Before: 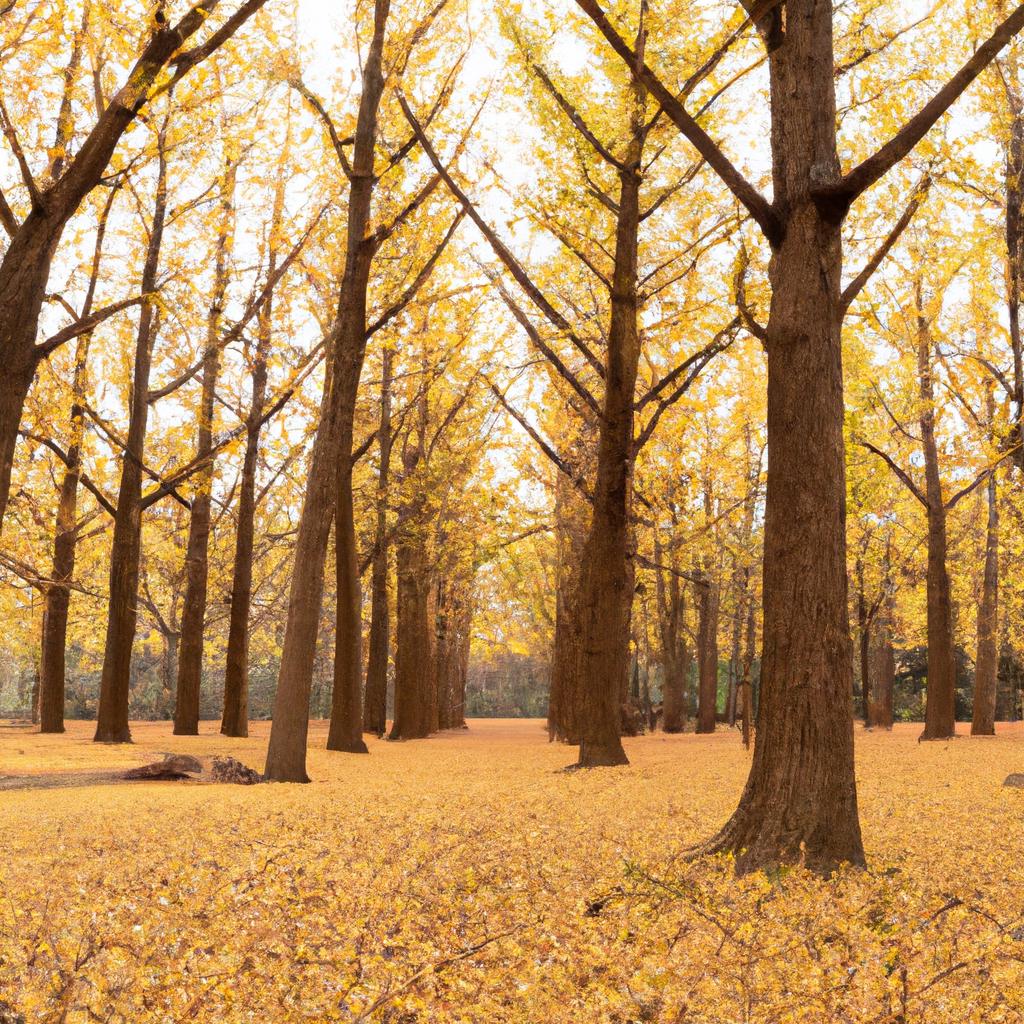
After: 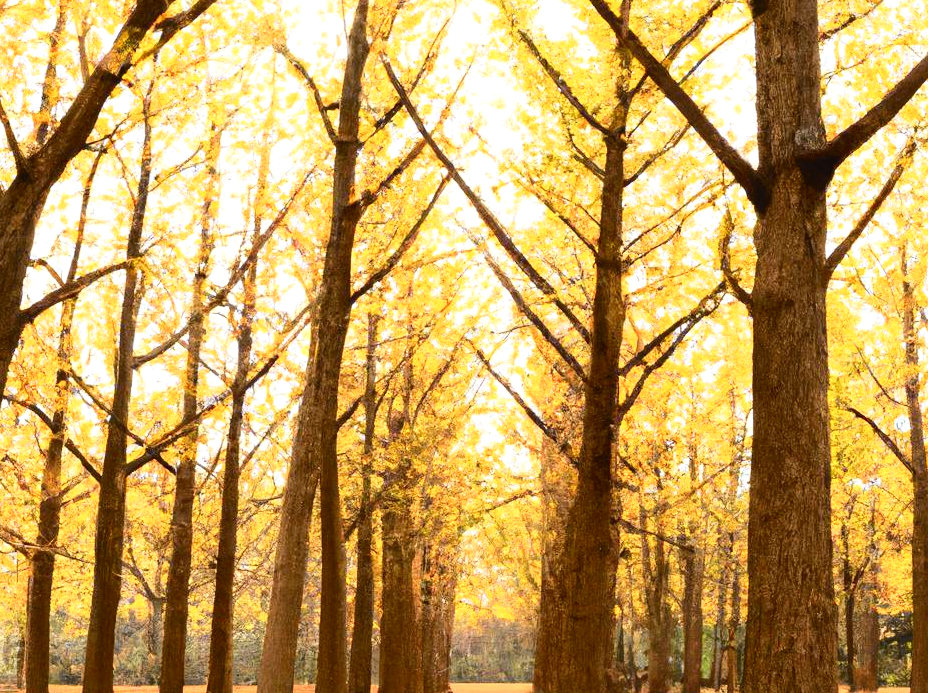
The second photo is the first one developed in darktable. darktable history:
crop: left 1.509%, top 3.452%, right 7.696%, bottom 28.452%
levels: levels [0, 0.476, 0.951]
tone curve: curves: ch0 [(0, 0.028) (0.037, 0.05) (0.123, 0.114) (0.19, 0.176) (0.269, 0.27) (0.48, 0.57) (0.595, 0.695) (0.718, 0.823) (0.855, 0.913) (1, 0.982)]; ch1 [(0, 0) (0.243, 0.245) (0.422, 0.415) (0.493, 0.495) (0.508, 0.506) (0.536, 0.538) (0.569, 0.58) (0.611, 0.644) (0.769, 0.807) (1, 1)]; ch2 [(0, 0) (0.249, 0.216) (0.349, 0.321) (0.424, 0.442) (0.476, 0.483) (0.498, 0.499) (0.517, 0.519) (0.532, 0.547) (0.569, 0.608) (0.614, 0.661) (0.706, 0.75) (0.808, 0.809) (0.991, 0.968)], color space Lab, independent channels, preserve colors none
